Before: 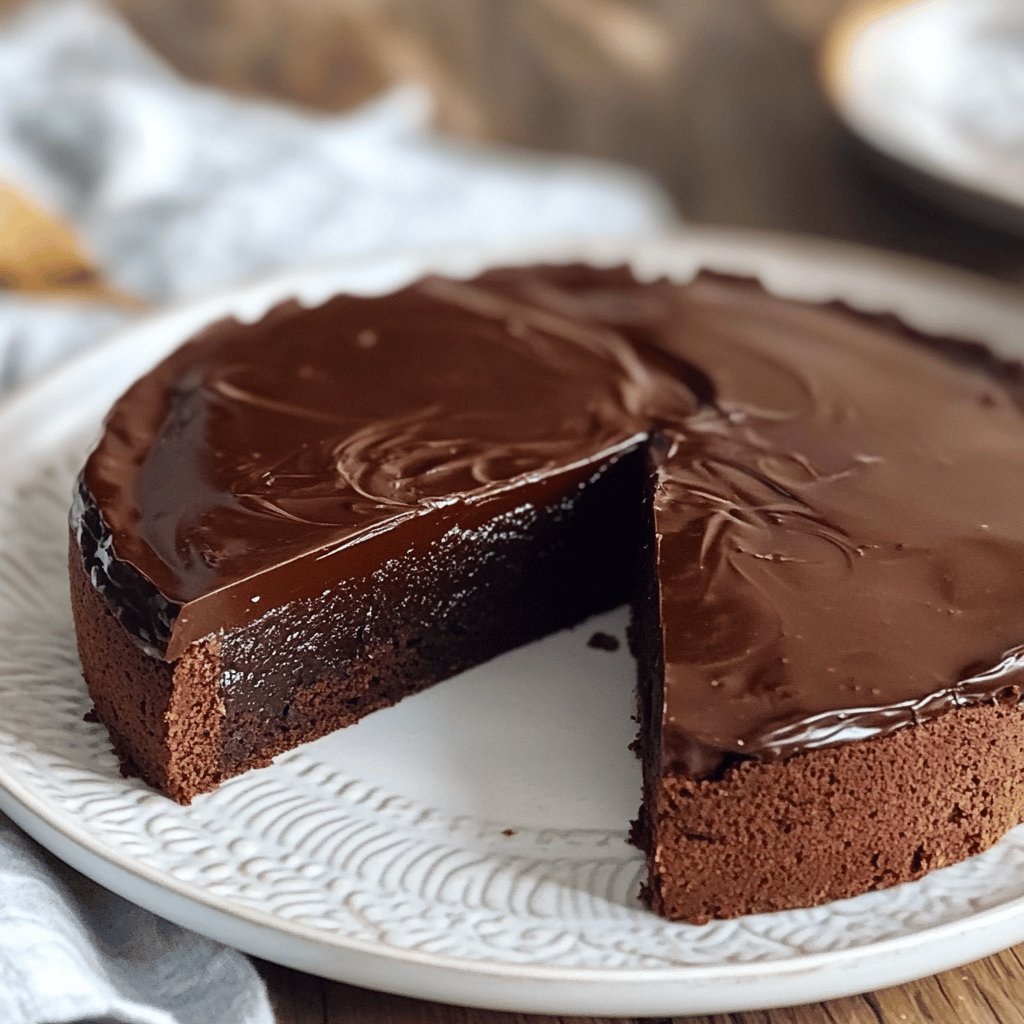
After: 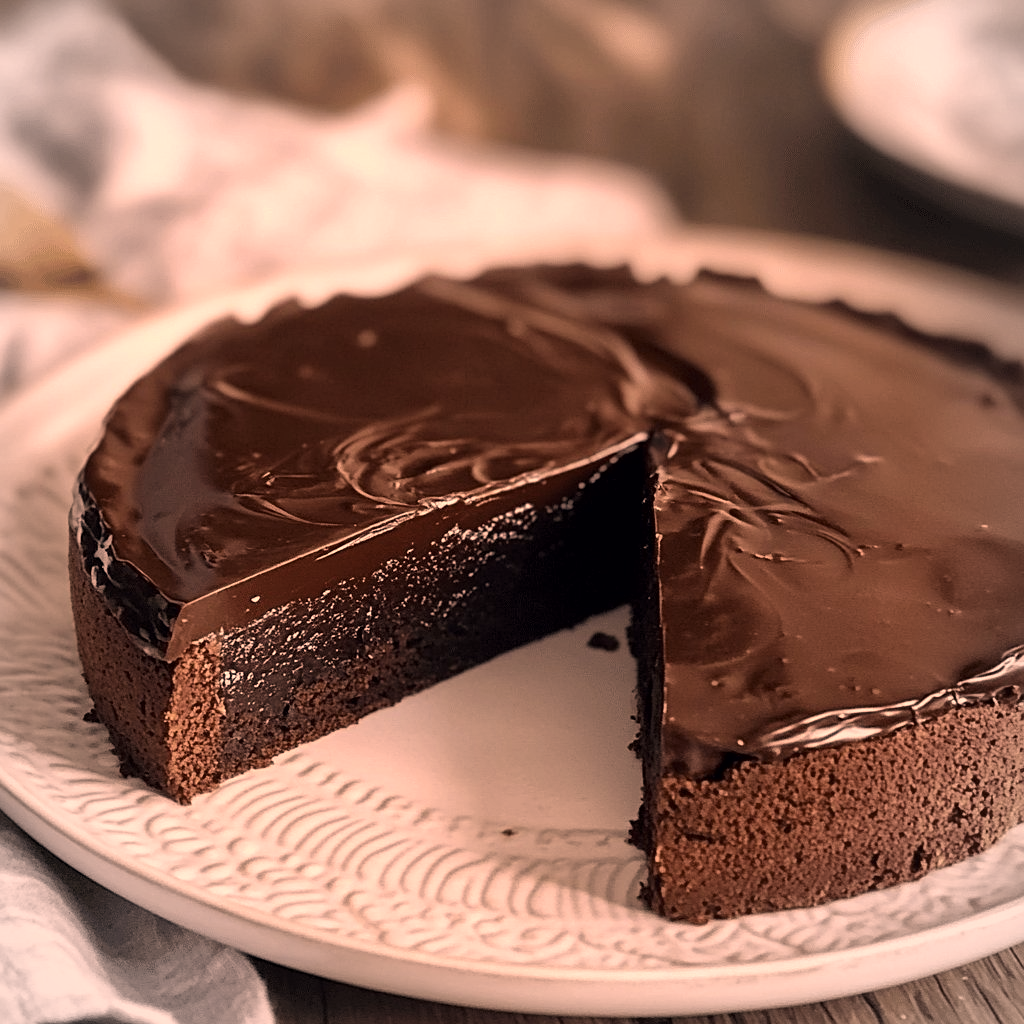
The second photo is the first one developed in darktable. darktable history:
color correction: highlights a* 40, highlights b* 40, saturation 0.69
vignetting: brightness -0.167
local contrast: mode bilateral grid, contrast 20, coarseness 50, detail 120%, midtone range 0.2
sharpen: amount 0.2
